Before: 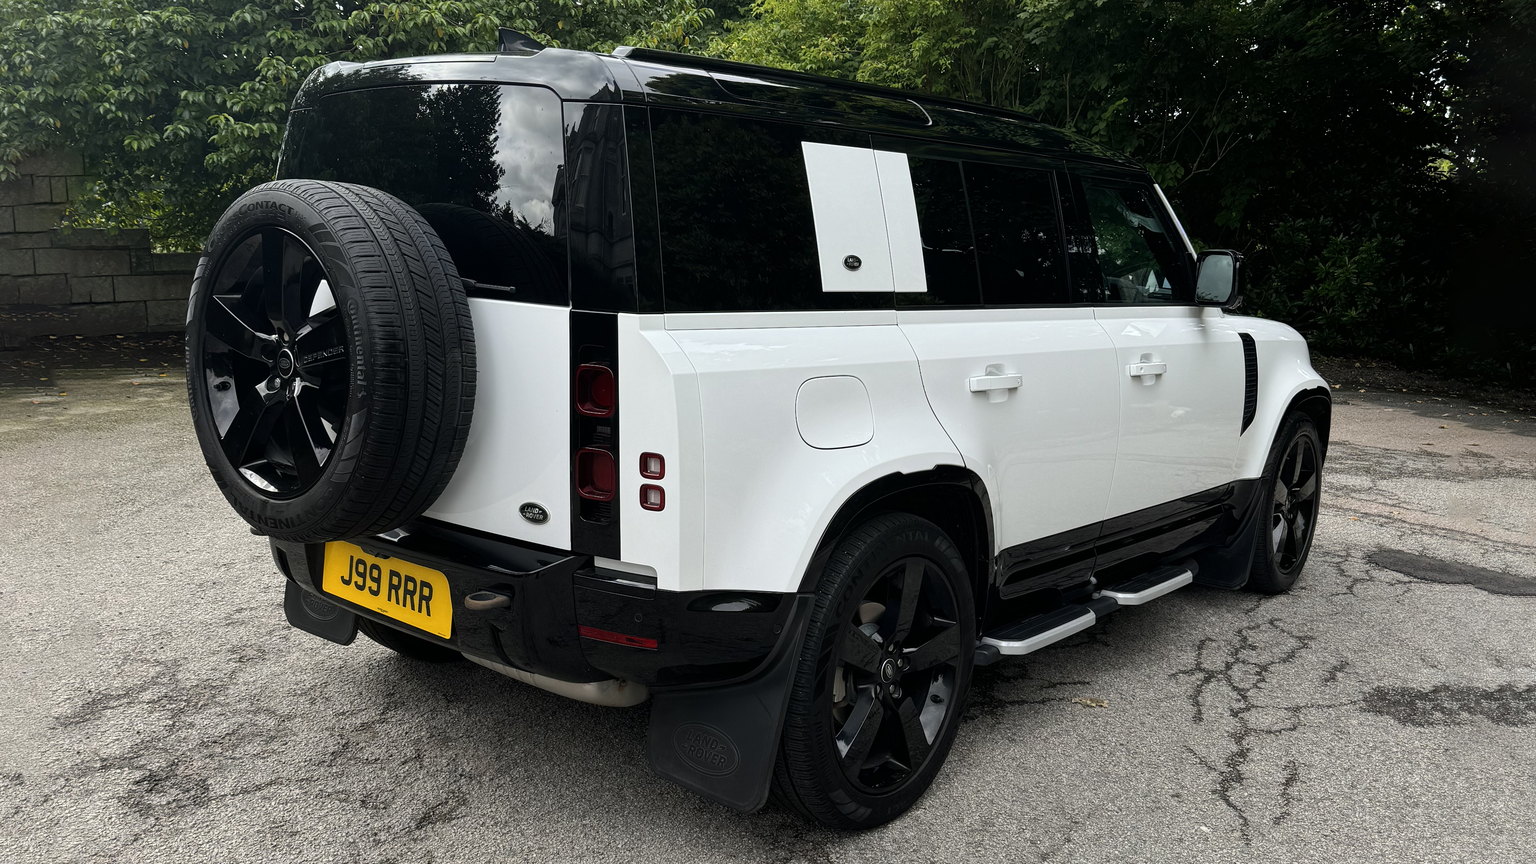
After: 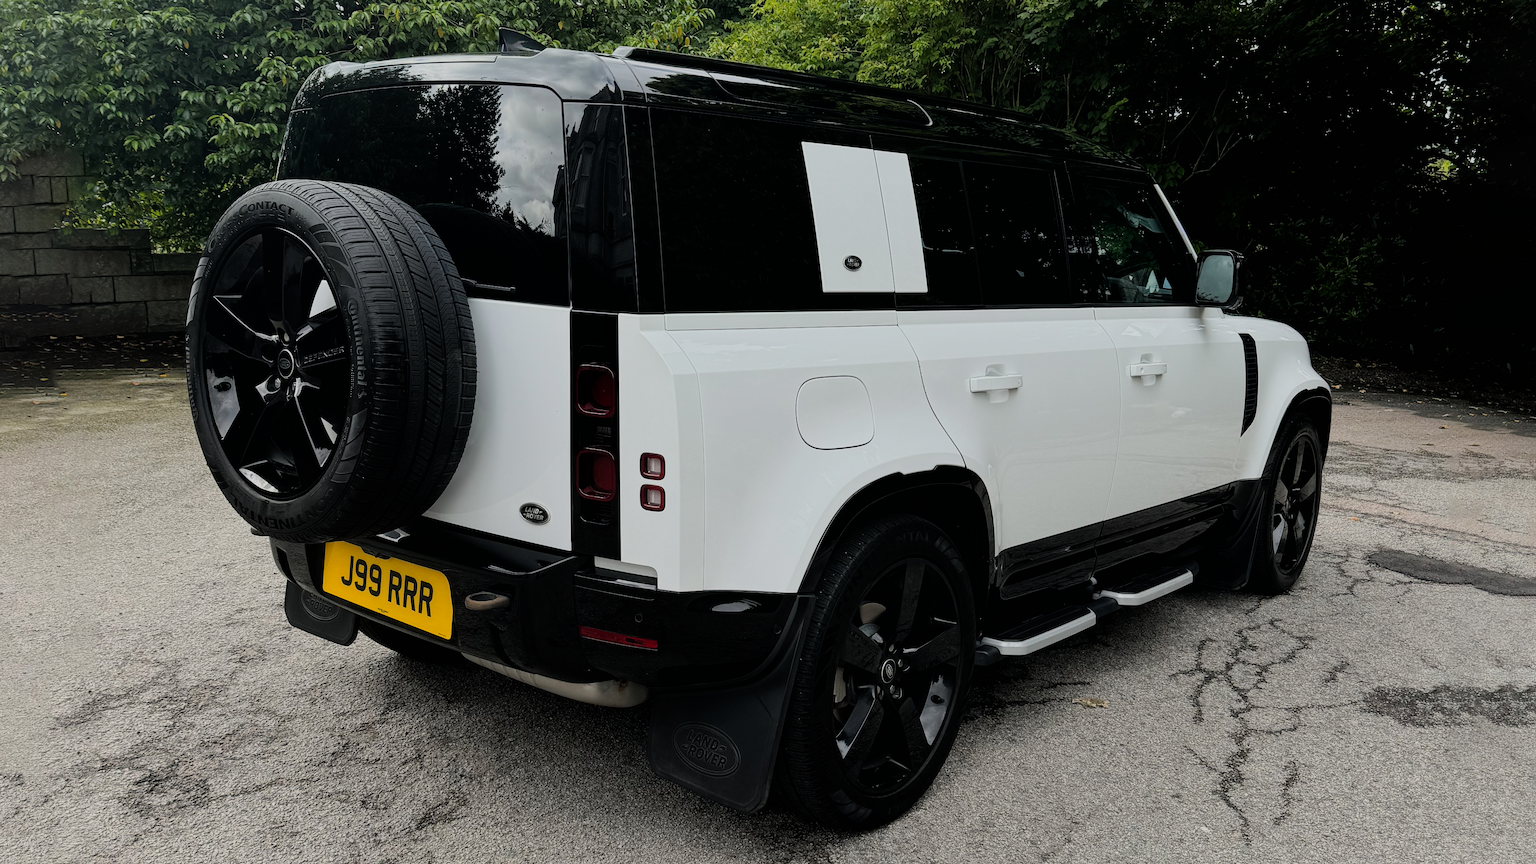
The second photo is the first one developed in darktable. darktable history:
filmic rgb: black relative exposure -7.65 EV, white relative exposure 4.56 EV, threshold 5.99 EV, hardness 3.61, iterations of high-quality reconstruction 0, enable highlight reconstruction true
